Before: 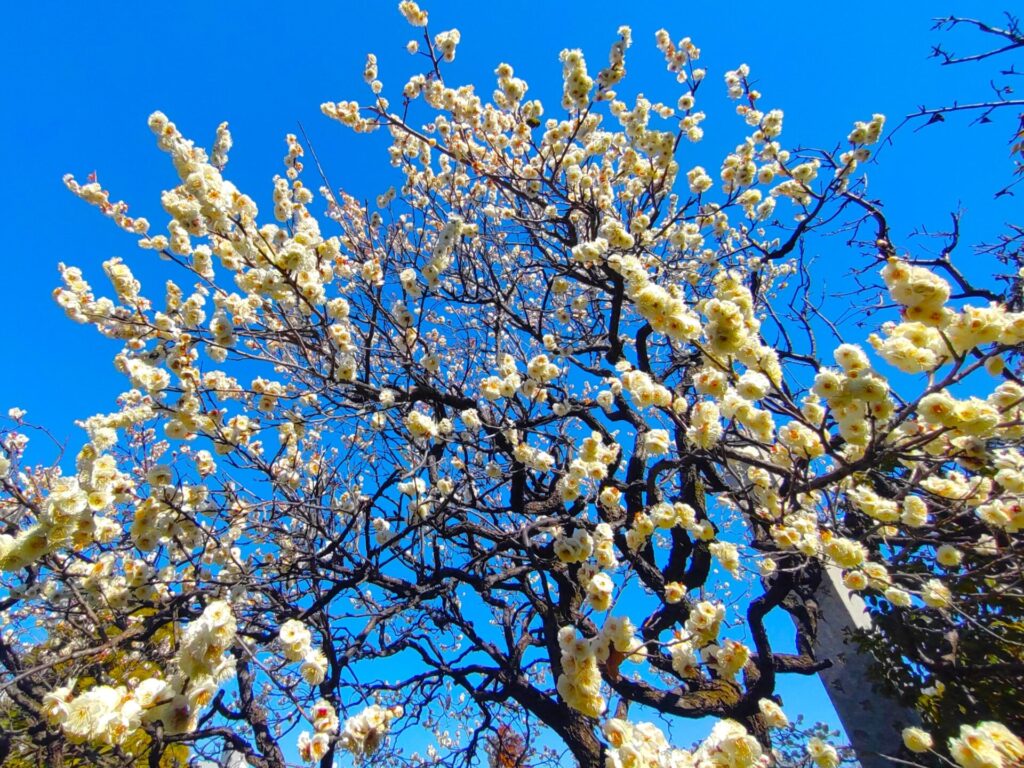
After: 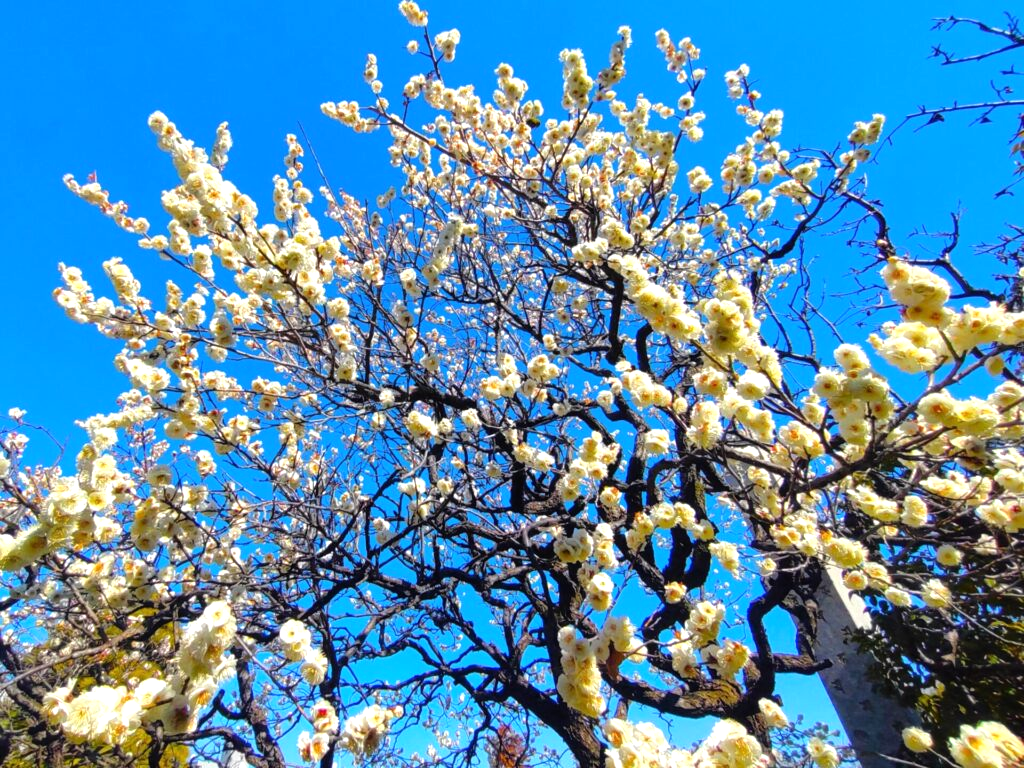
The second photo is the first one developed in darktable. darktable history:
tone equalizer: -8 EV -0.387 EV, -7 EV -0.407 EV, -6 EV -0.364 EV, -5 EV -0.219 EV, -3 EV 0.234 EV, -2 EV 0.362 EV, -1 EV 0.408 EV, +0 EV 0.401 EV
